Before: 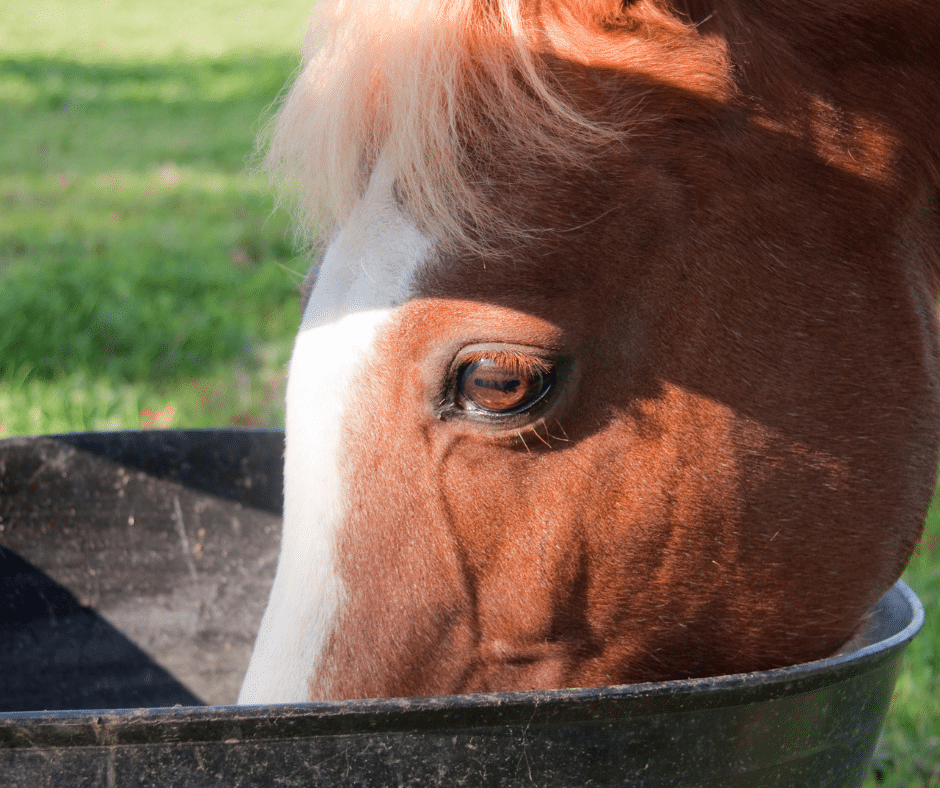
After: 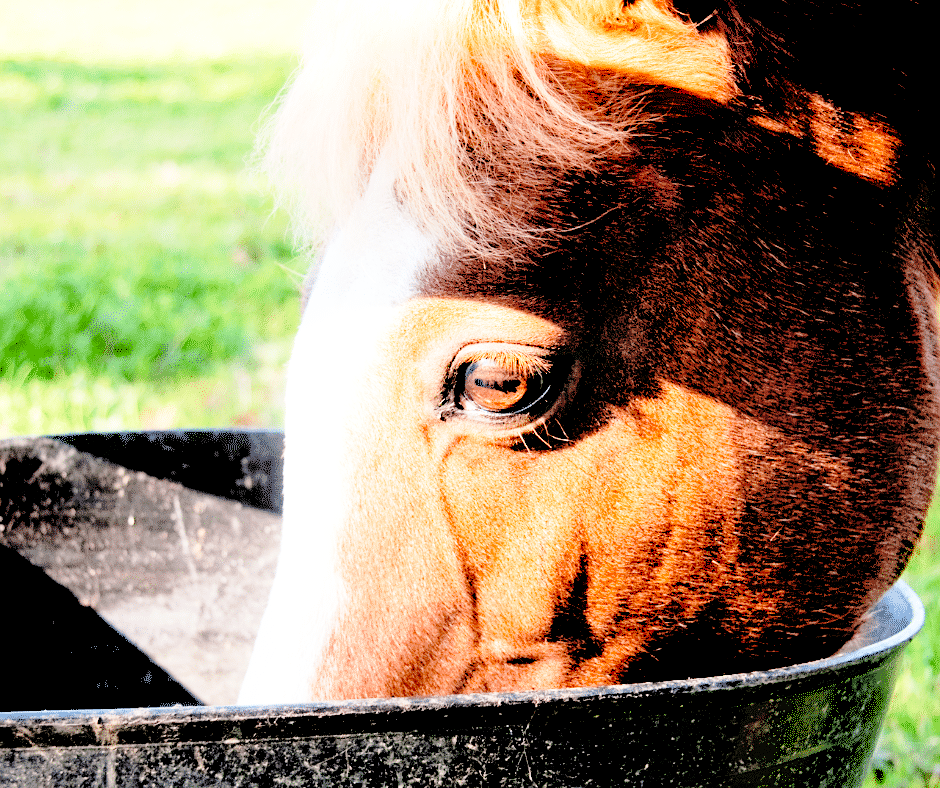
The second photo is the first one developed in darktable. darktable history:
sharpen: amount 0.2
rgb levels: levels [[0.027, 0.429, 0.996], [0, 0.5, 1], [0, 0.5, 1]]
base curve: curves: ch0 [(0, 0) (0.04, 0.03) (0.133, 0.232) (0.448, 0.748) (0.843, 0.968) (1, 1)], preserve colors none
exposure: black level correction 0.012, exposure 0.7 EV, compensate exposure bias true, compensate highlight preservation false
